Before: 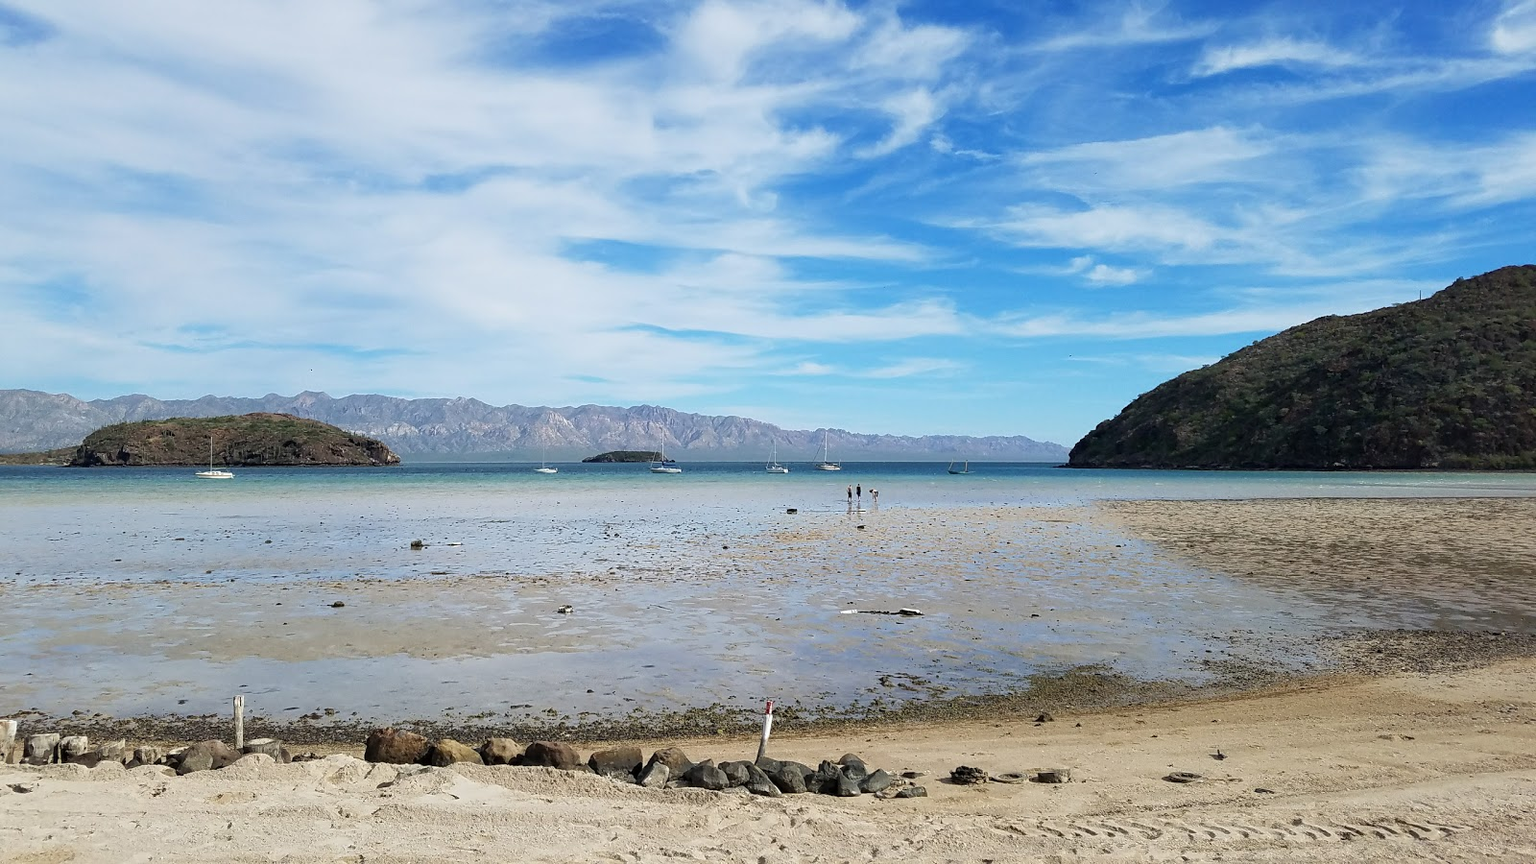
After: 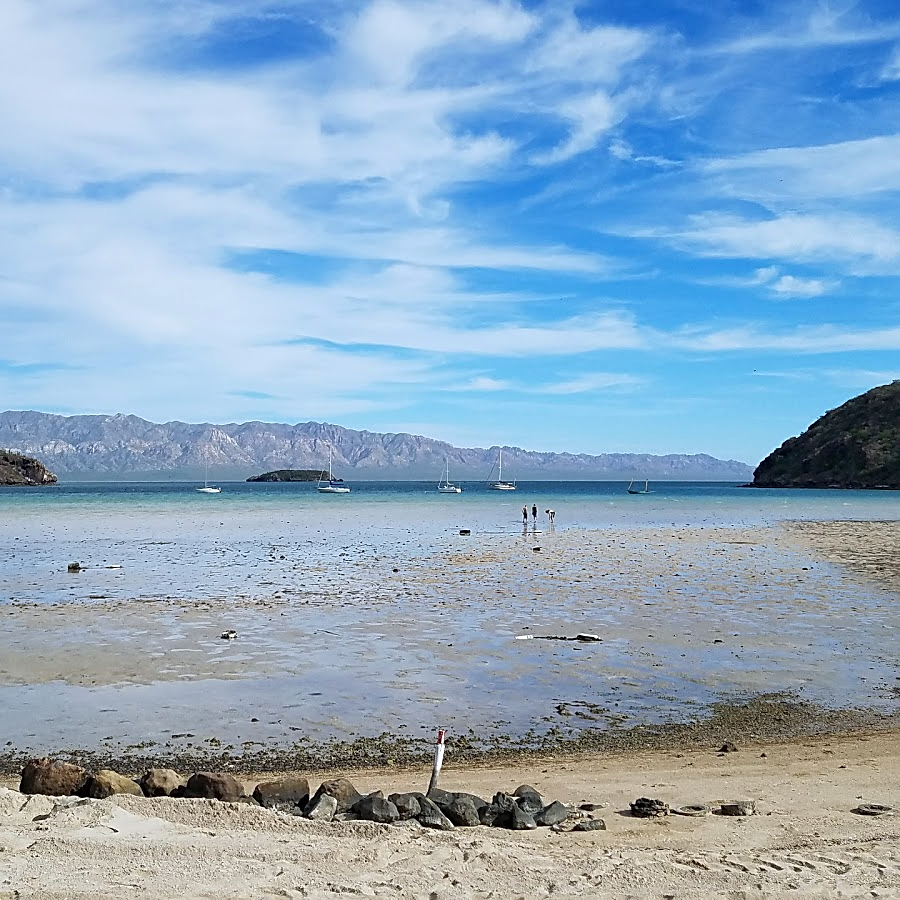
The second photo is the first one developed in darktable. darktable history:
sharpen: on, module defaults
local contrast: mode bilateral grid, contrast 15, coarseness 36, detail 105%, midtone range 0.2
color calibration: x 0.355, y 0.367, temperature 4700.38 K
crop and rotate: left 22.516%, right 21.234%
